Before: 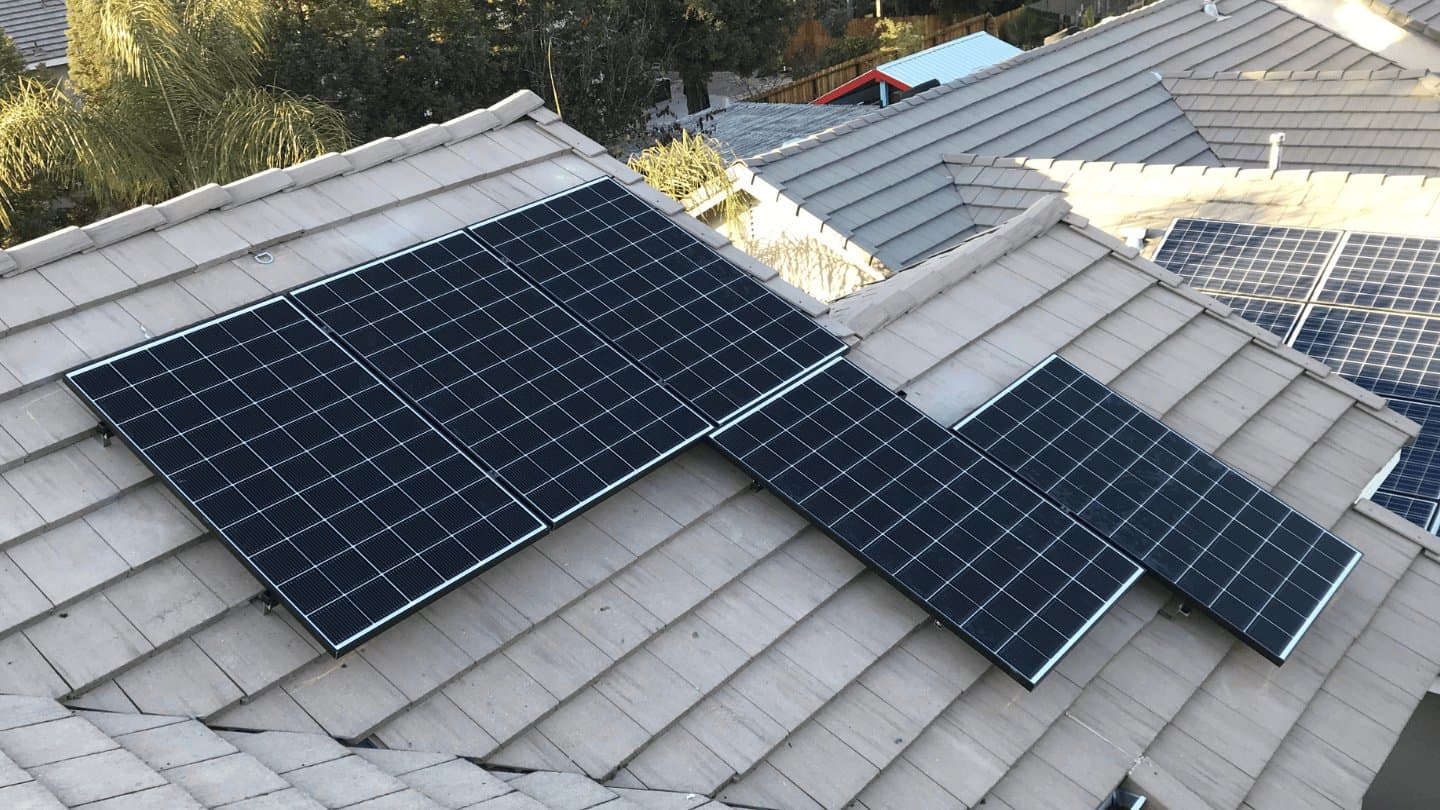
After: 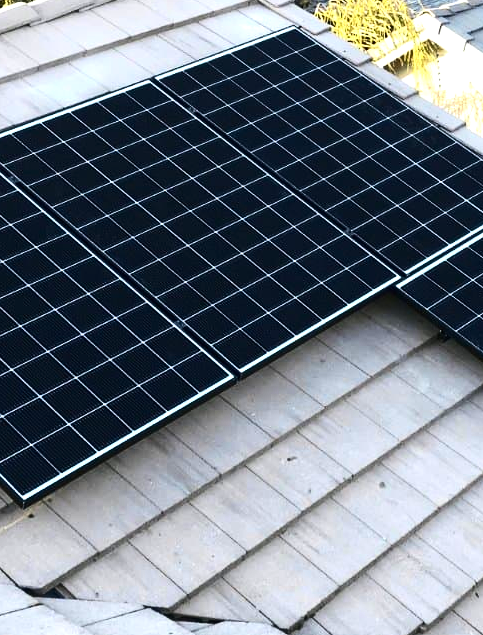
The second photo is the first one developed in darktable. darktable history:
crop and rotate: left 21.77%, top 18.528%, right 44.676%, bottom 2.997%
exposure: compensate highlight preservation false
tone equalizer: -8 EV -0.75 EV, -7 EV -0.7 EV, -6 EV -0.6 EV, -5 EV -0.4 EV, -3 EV 0.4 EV, -2 EV 0.6 EV, -1 EV 0.7 EV, +0 EV 0.75 EV, edges refinement/feathering 500, mask exposure compensation -1.57 EV, preserve details no
contrast brightness saturation: contrast 0.16, saturation 0.32
